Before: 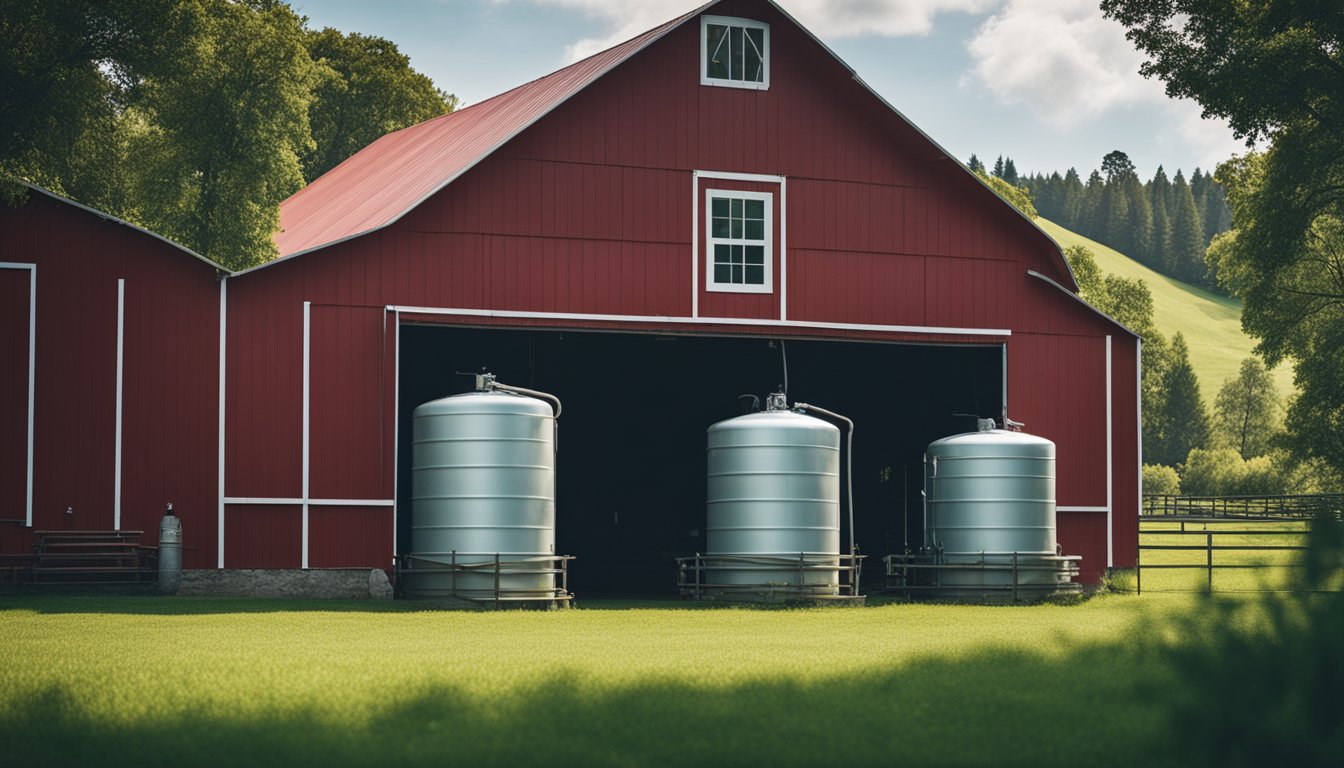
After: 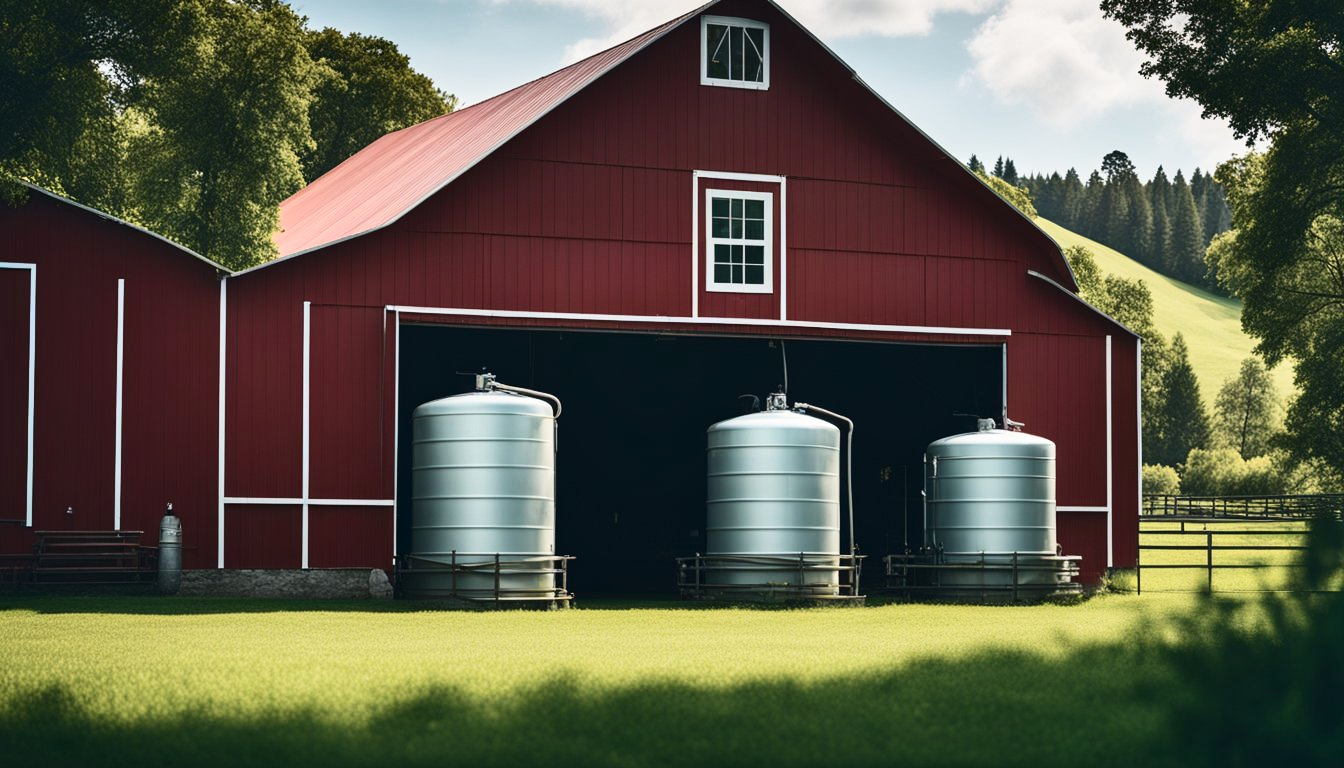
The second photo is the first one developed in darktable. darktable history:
levels: mode automatic
shadows and highlights: low approximation 0.01, soften with gaussian
contrast brightness saturation: contrast 0.279
